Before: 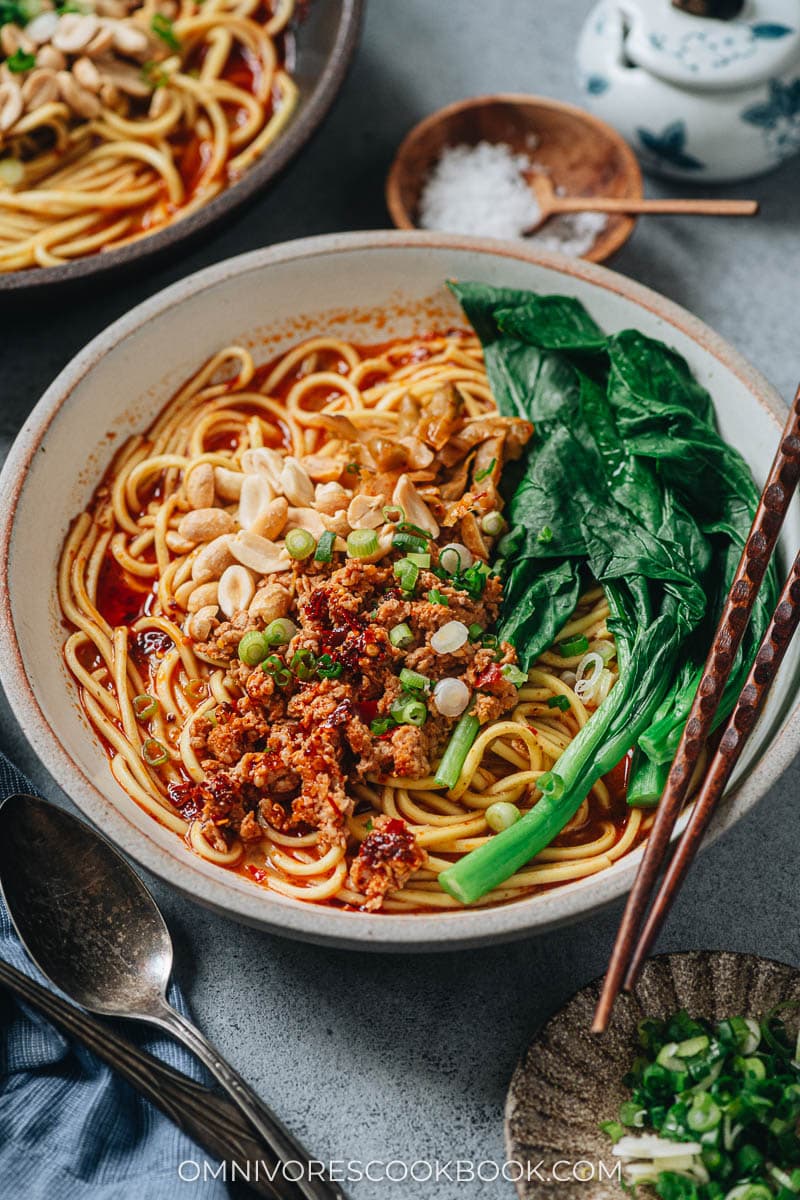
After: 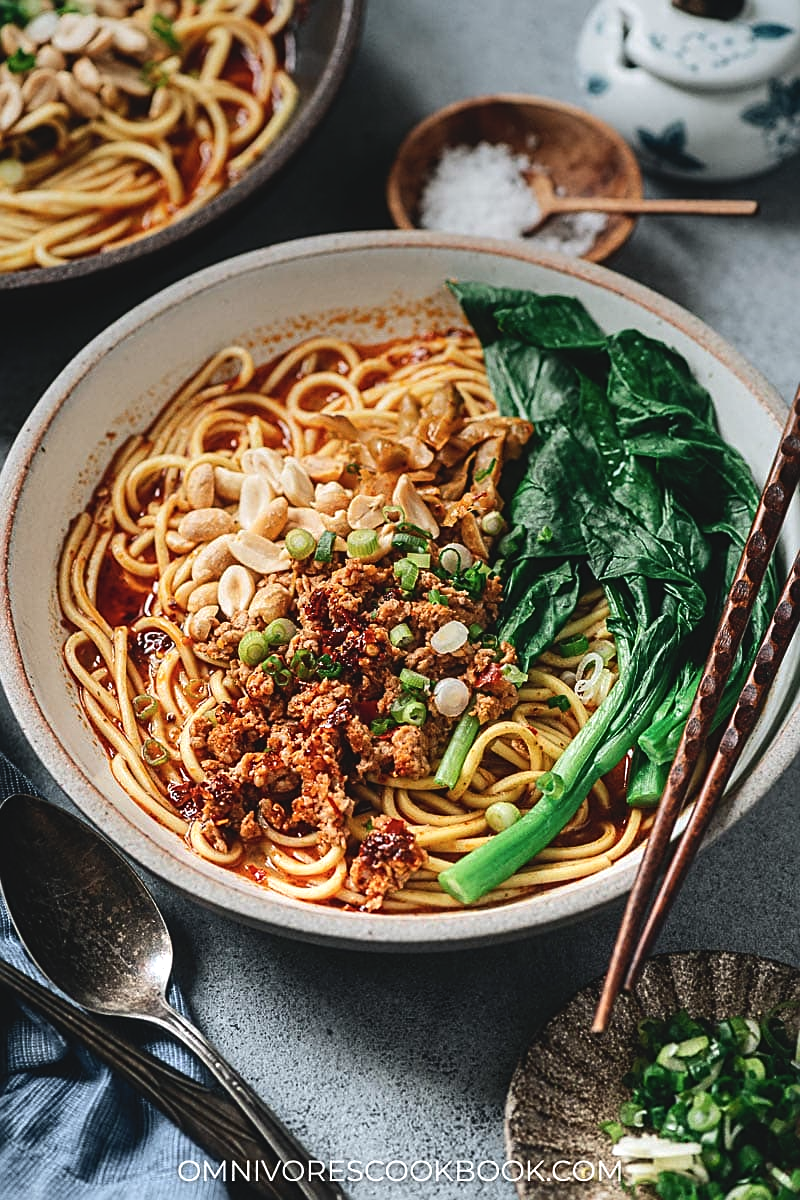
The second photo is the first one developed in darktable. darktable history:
sharpen: on, module defaults
contrast brightness saturation: contrast -0.1, saturation -0.1
graduated density: on, module defaults
tone equalizer: -8 EV -0.75 EV, -7 EV -0.7 EV, -6 EV -0.6 EV, -5 EV -0.4 EV, -3 EV 0.4 EV, -2 EV 0.6 EV, -1 EV 0.7 EV, +0 EV 0.75 EV, edges refinement/feathering 500, mask exposure compensation -1.57 EV, preserve details no
